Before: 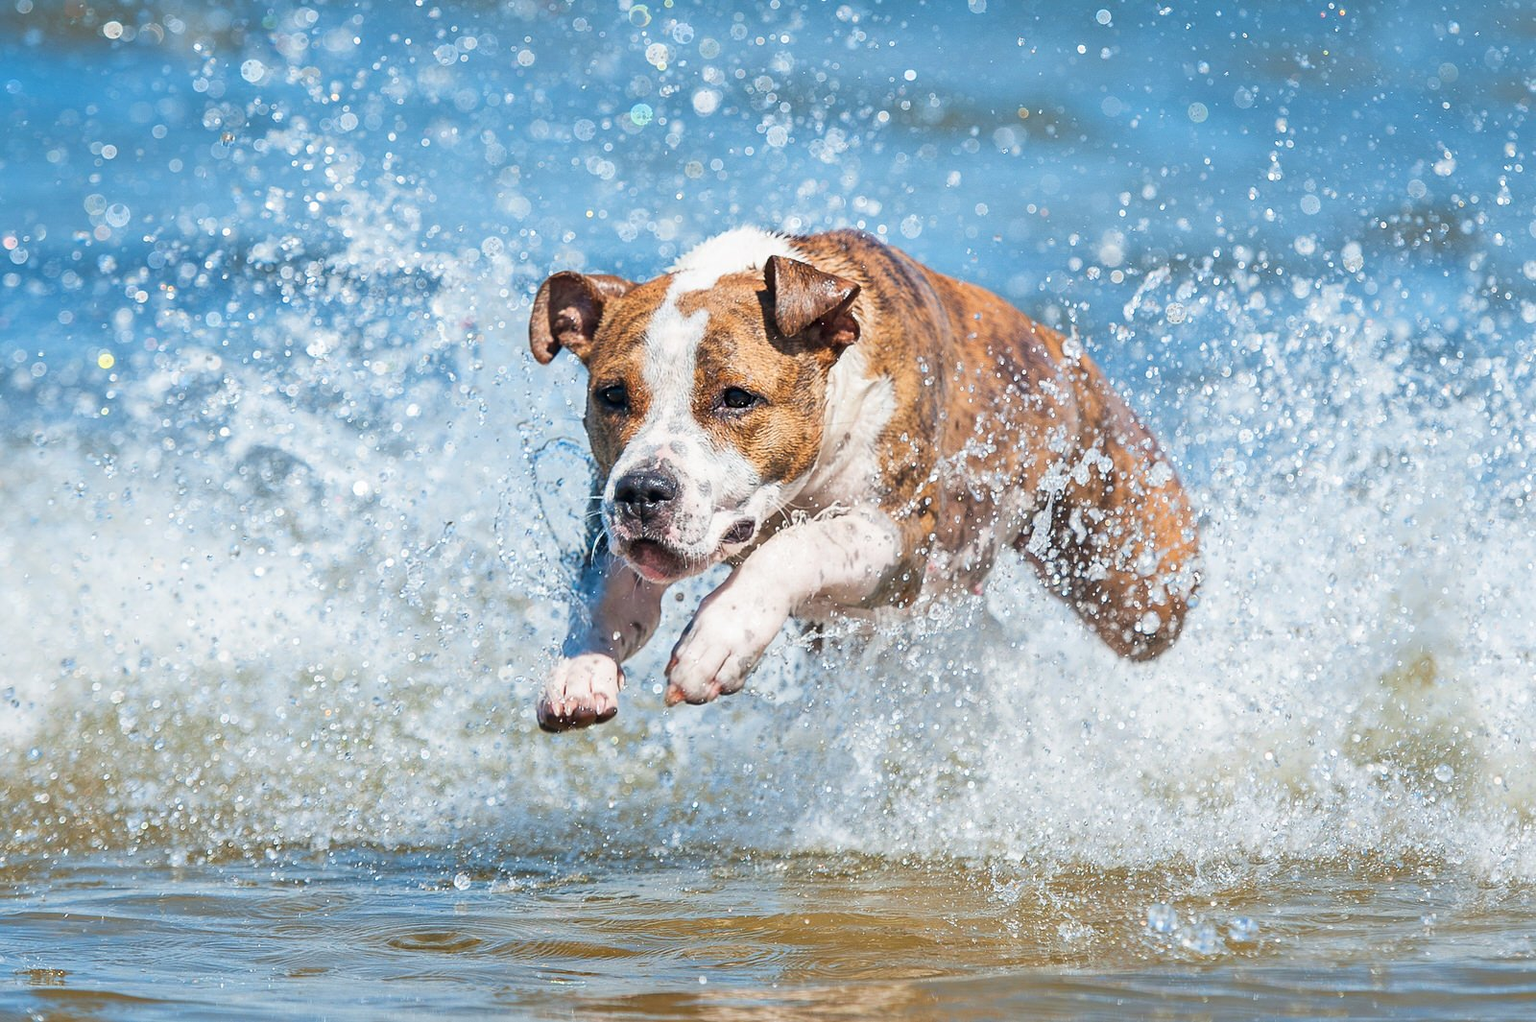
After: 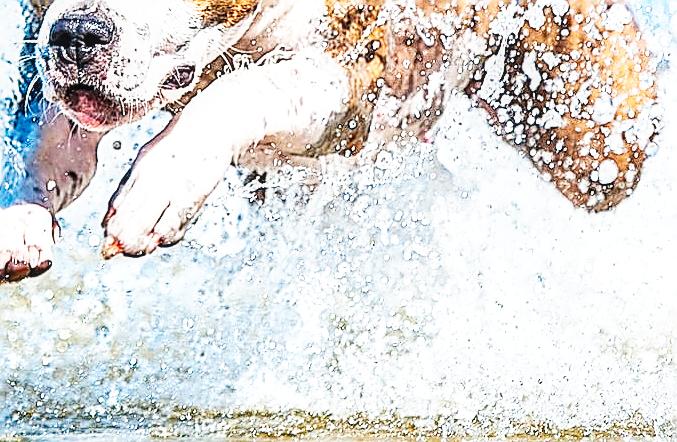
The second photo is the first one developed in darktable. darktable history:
crop: left 36.978%, top 44.845%, right 20.654%, bottom 13.566%
local contrast: on, module defaults
color correction: highlights b* -0.043, saturation 0.985
sharpen: amount 1.857
contrast brightness saturation: saturation 0.131
base curve: curves: ch0 [(0, 0) (0.007, 0.004) (0.027, 0.03) (0.046, 0.07) (0.207, 0.54) (0.442, 0.872) (0.673, 0.972) (1, 1)], preserve colors none
